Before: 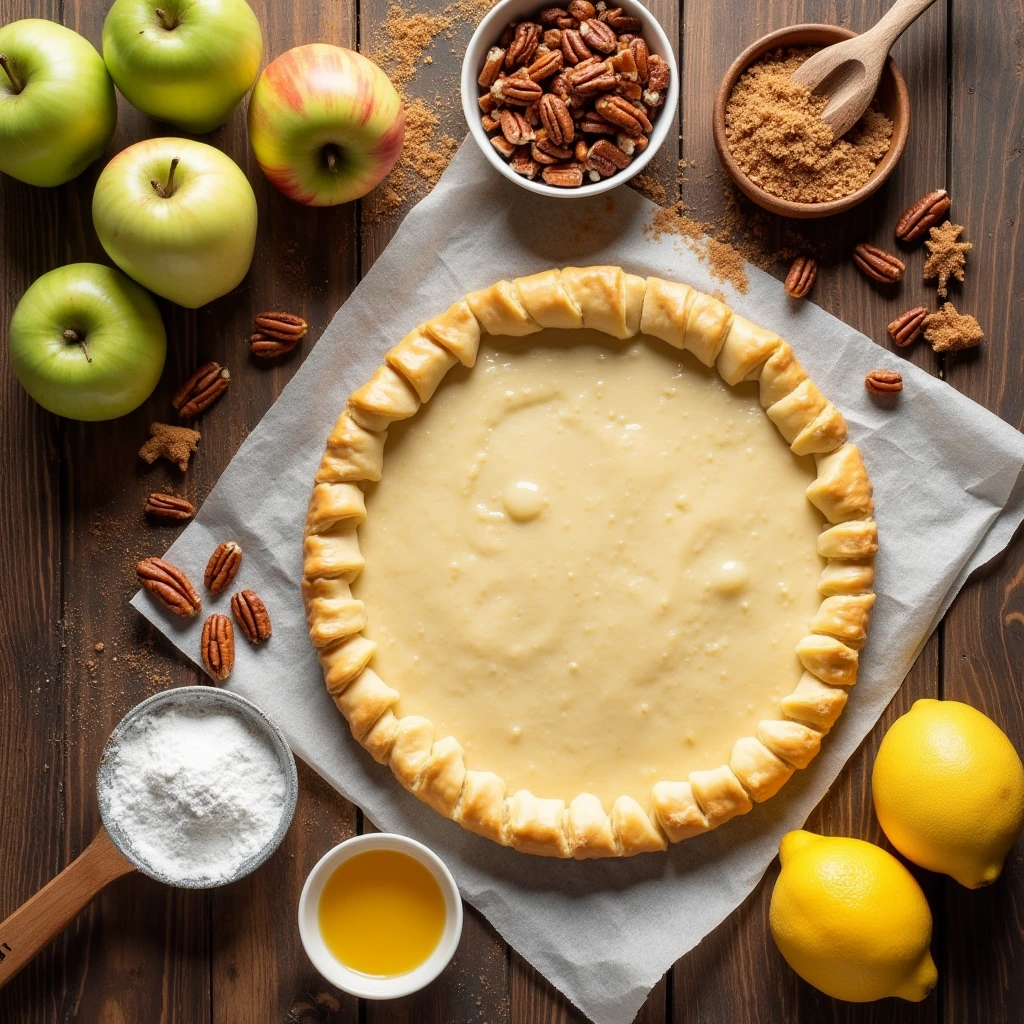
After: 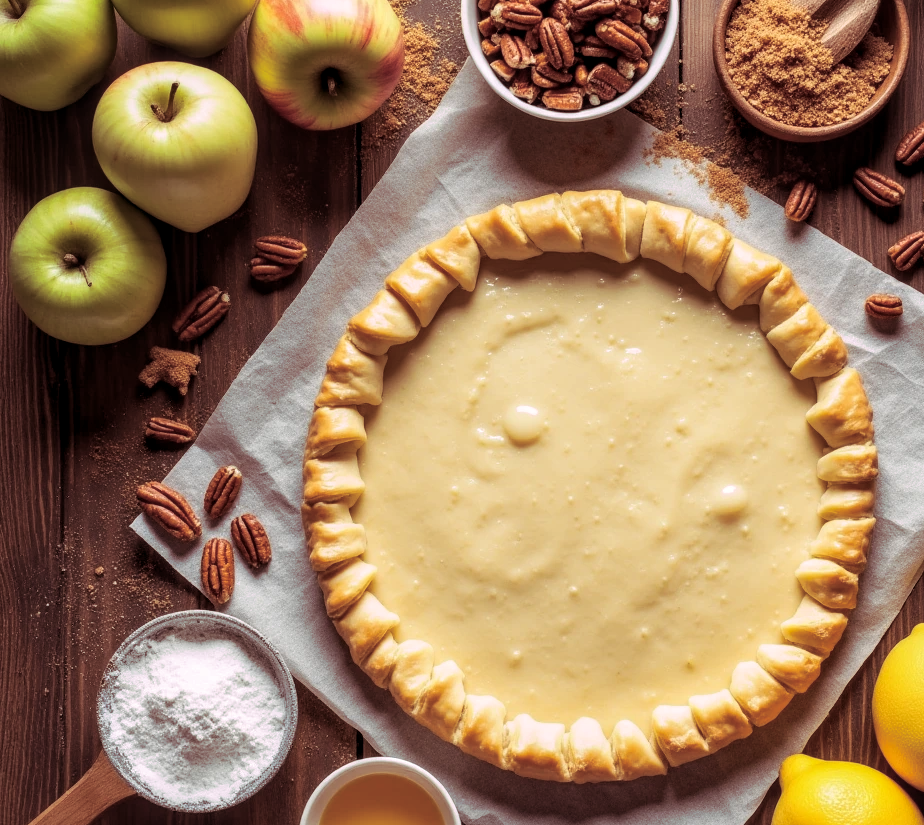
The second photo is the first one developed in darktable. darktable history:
split-toning: highlights › hue 298.8°, highlights › saturation 0.73, compress 41.76%
crop: top 7.49%, right 9.717%, bottom 11.943%
local contrast: on, module defaults
